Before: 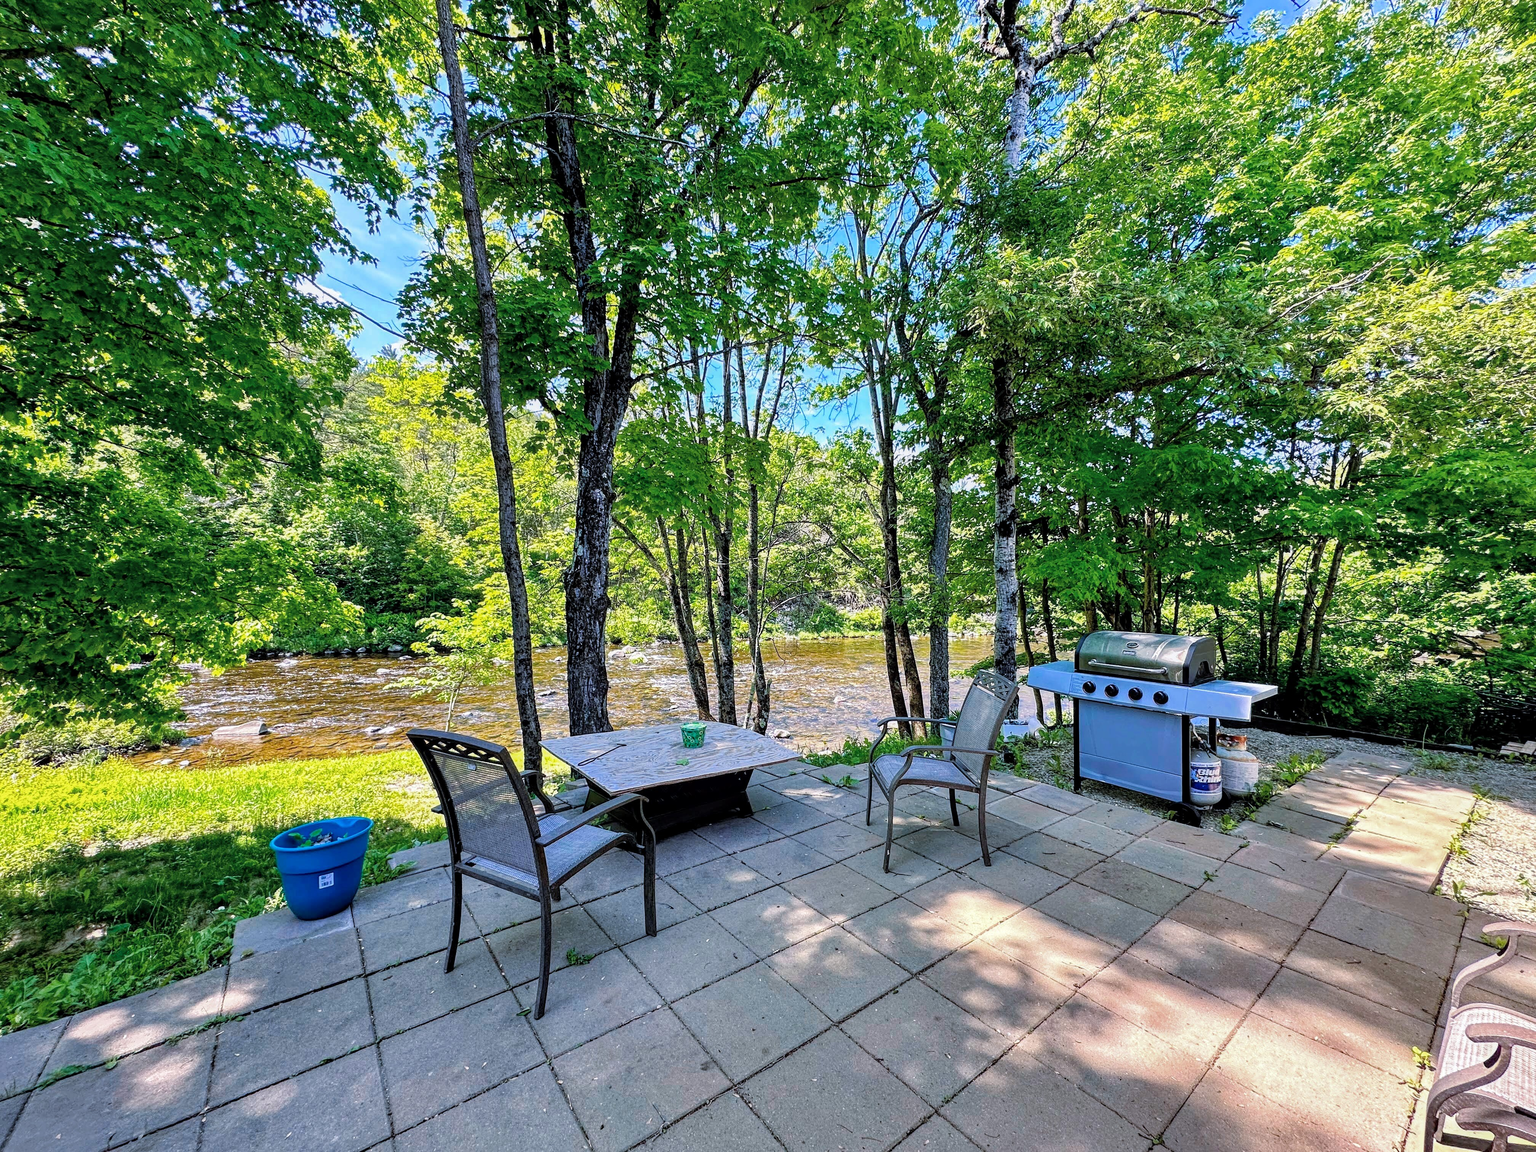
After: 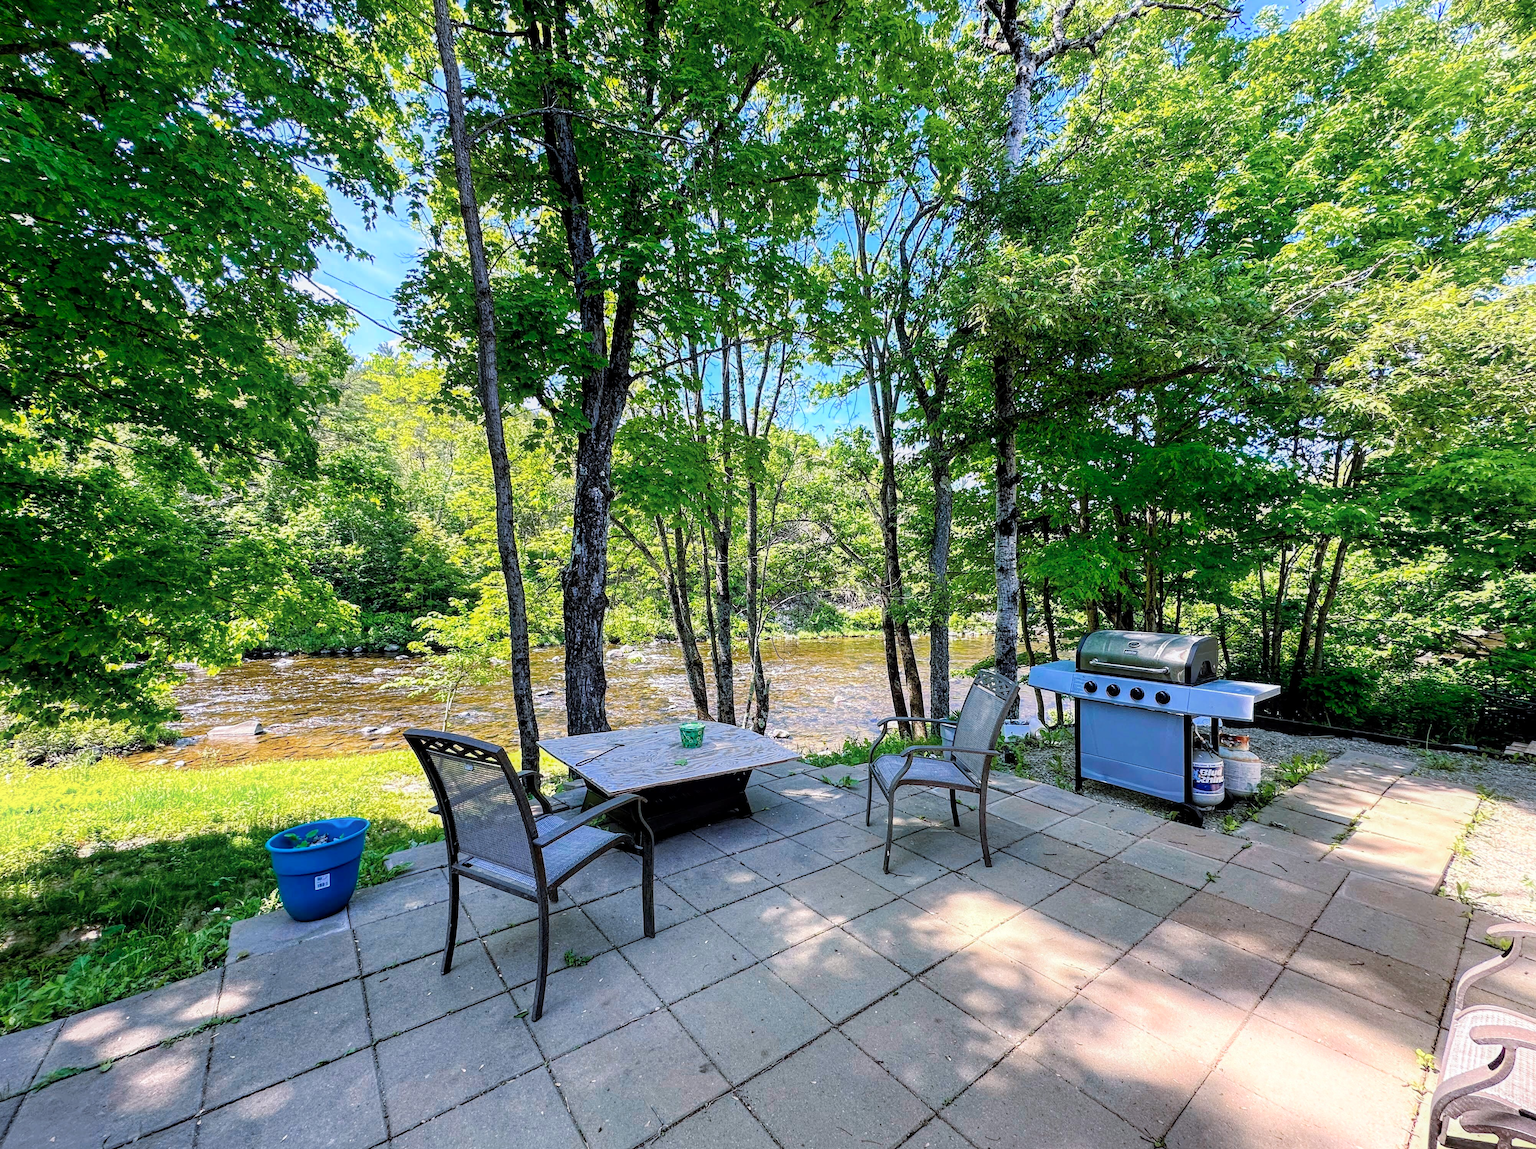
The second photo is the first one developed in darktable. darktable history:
shadows and highlights: shadows -54.3, highlights 86.09, soften with gaussian
crop: left 0.434%, top 0.485%, right 0.244%, bottom 0.386%
